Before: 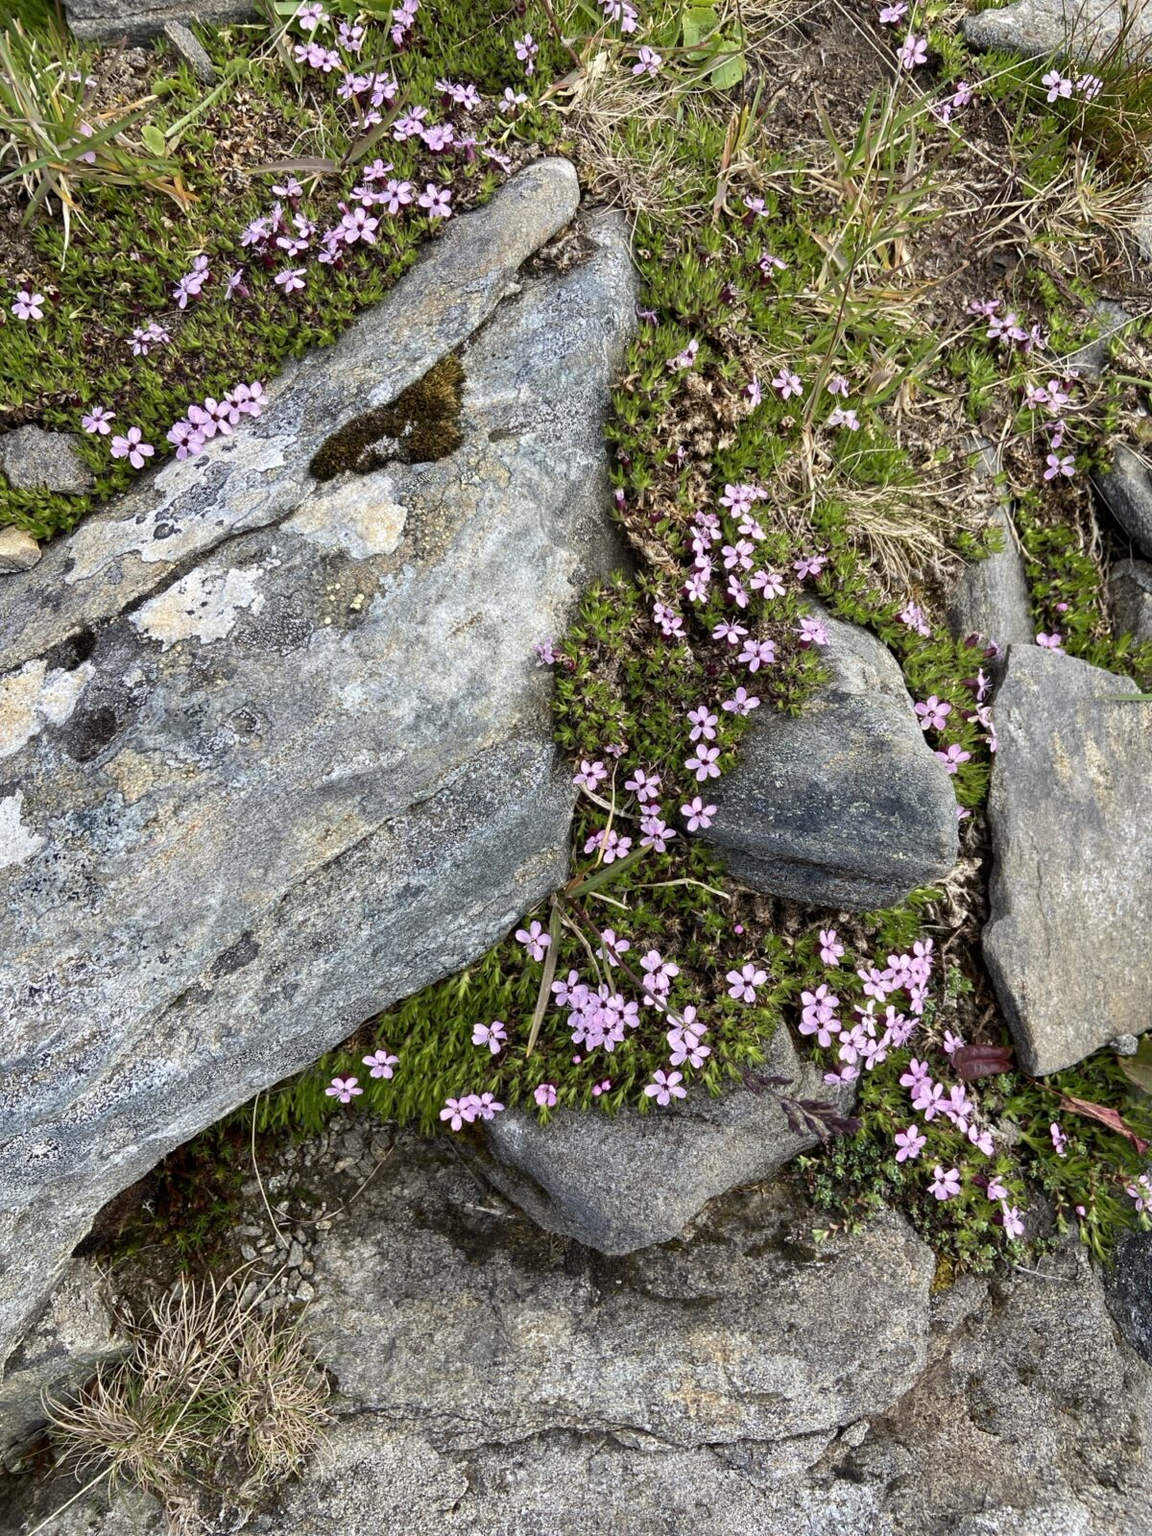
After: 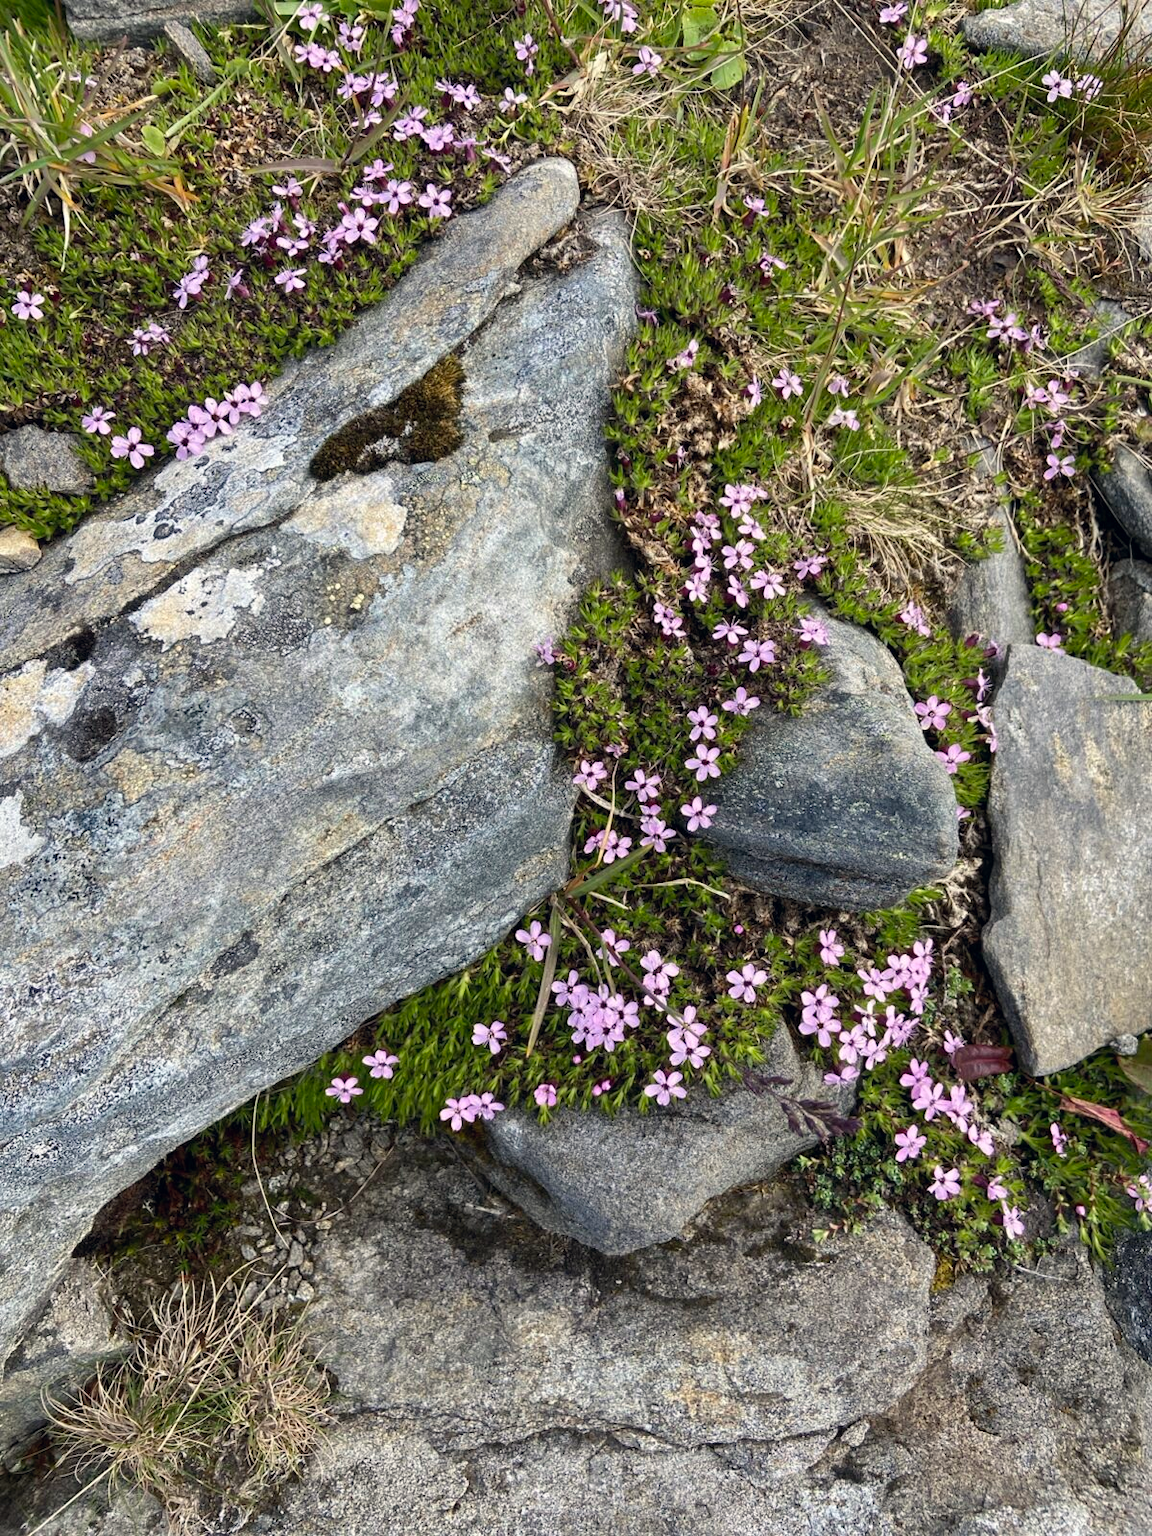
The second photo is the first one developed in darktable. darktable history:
color correction: highlights a* 0.264, highlights b* 2.68, shadows a* -0.975, shadows b* -4.26
